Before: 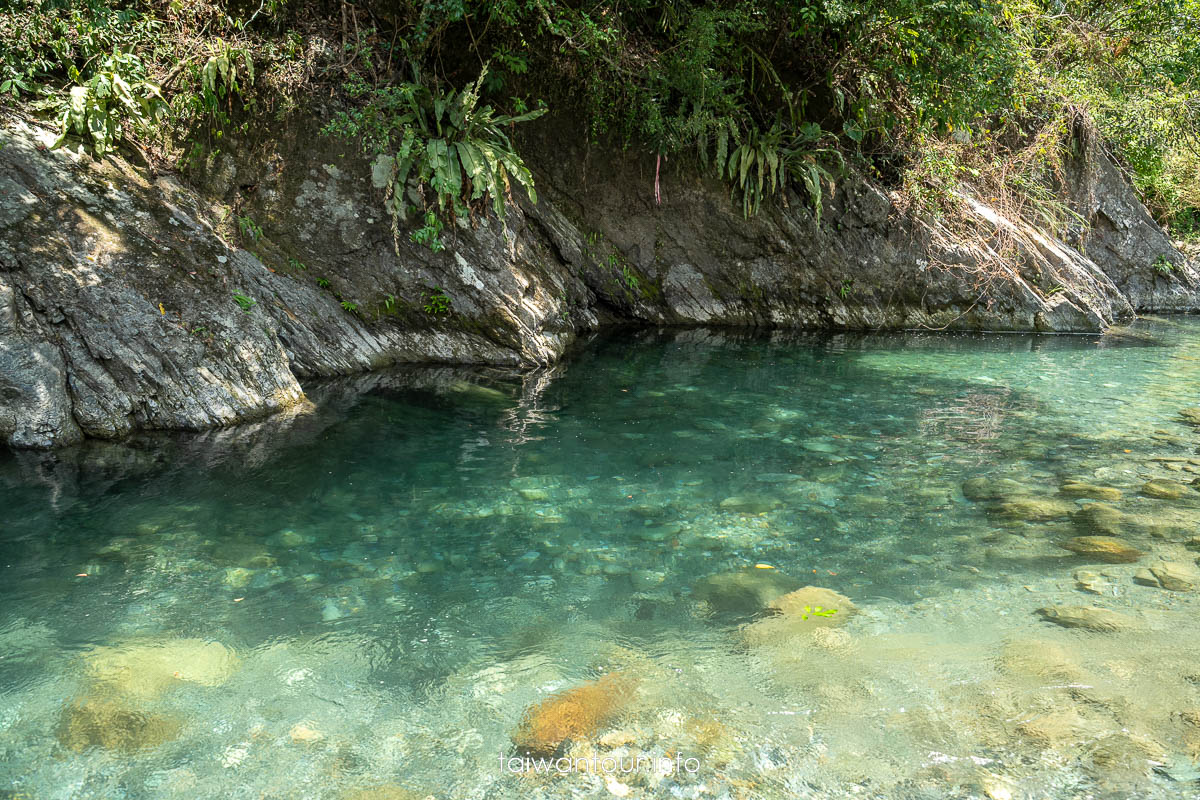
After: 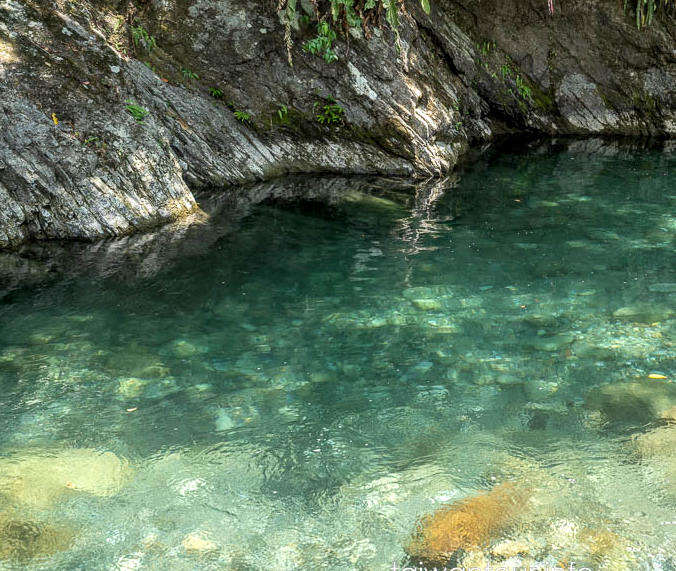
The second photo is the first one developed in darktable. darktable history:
local contrast: on, module defaults
crop: left 8.966%, top 23.852%, right 34.699%, bottom 4.703%
